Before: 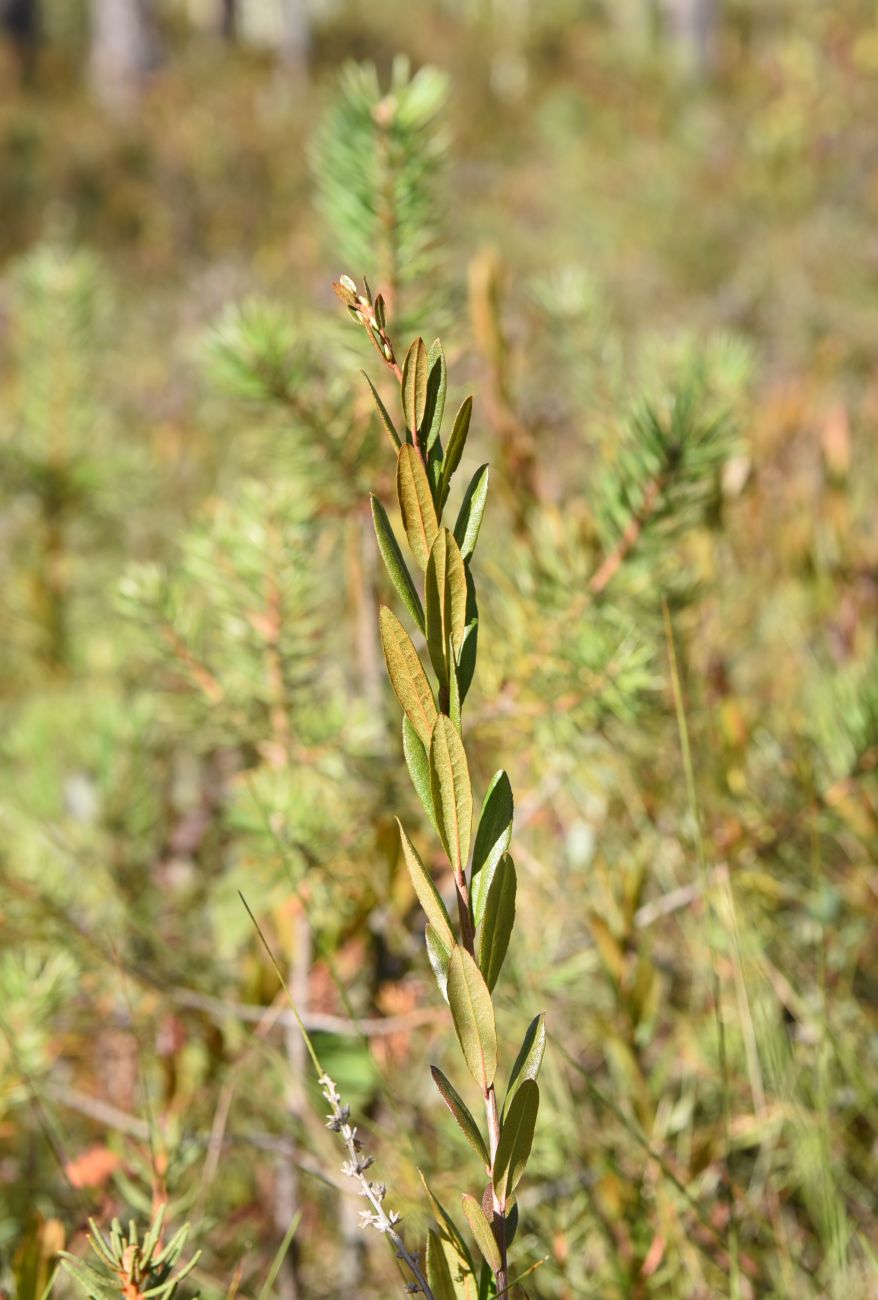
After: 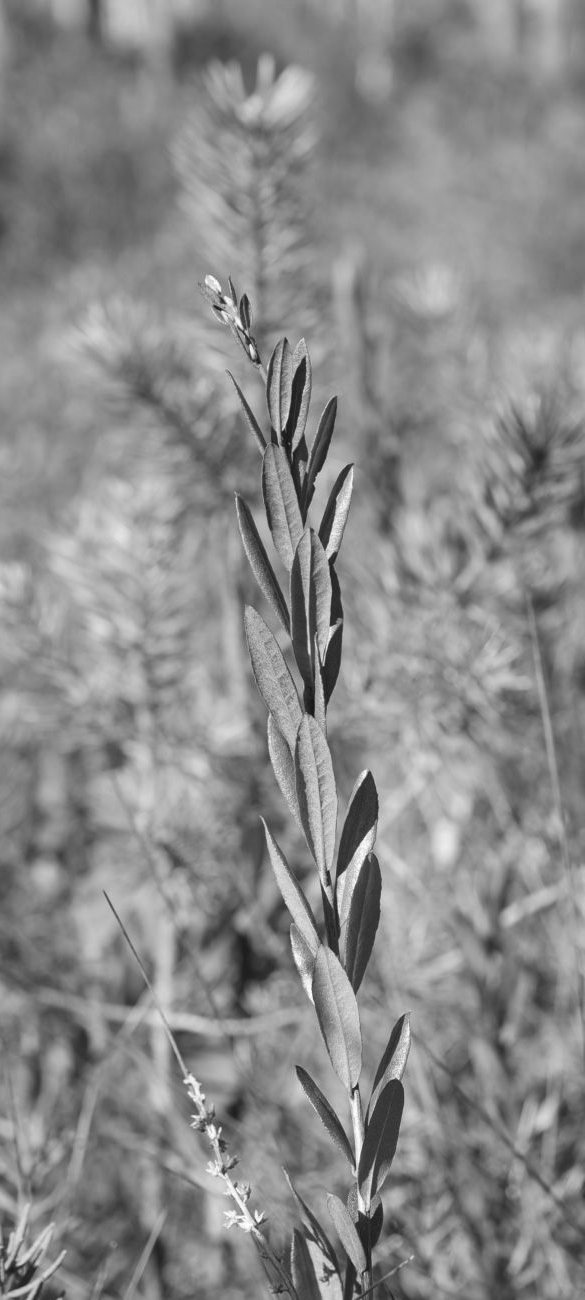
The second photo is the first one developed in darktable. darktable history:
crop: left 15.419%, right 17.914%
color calibration: output gray [0.25, 0.35, 0.4, 0], x 0.383, y 0.372, temperature 3905.17 K
